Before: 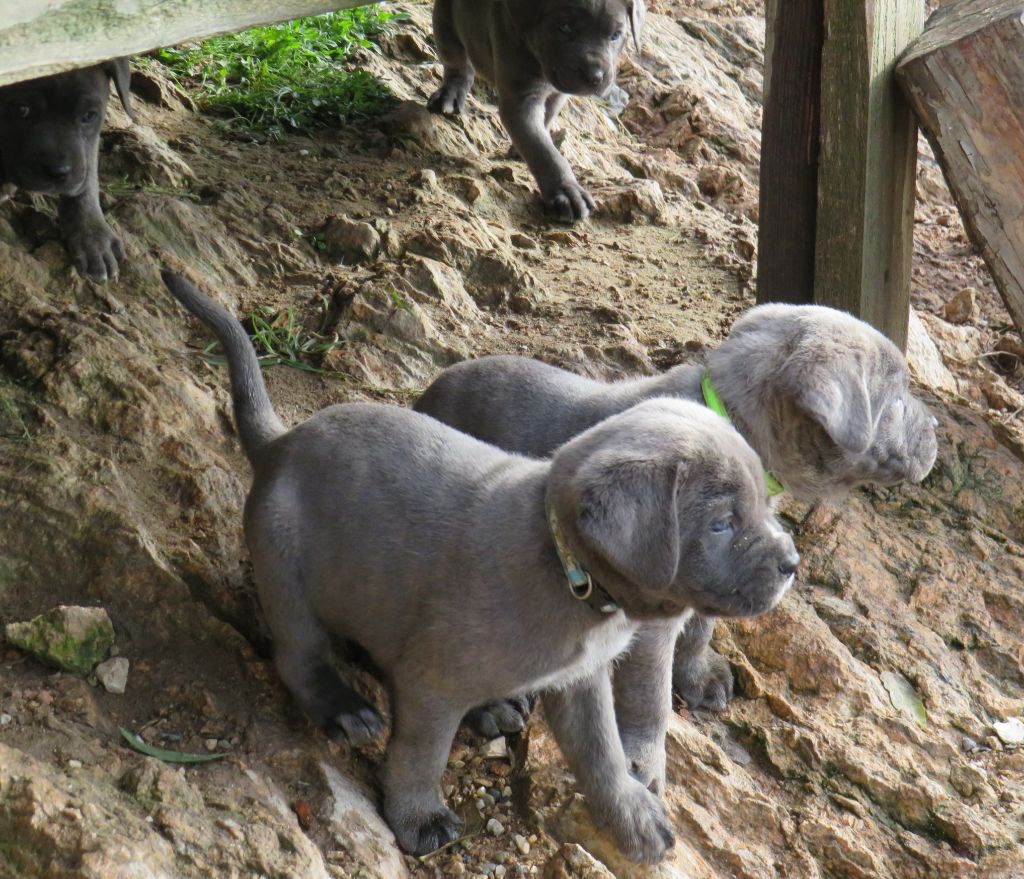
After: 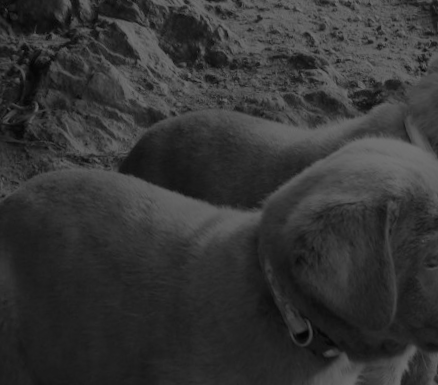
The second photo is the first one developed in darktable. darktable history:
rotate and perspective: rotation -4.98°, automatic cropping off
color correction: highlights a* 15, highlights b* 31.55
color balance rgb: perceptual brilliance grading › global brilliance -48.39%
crop: left 30%, top 30%, right 30%, bottom 30%
monochrome: a 79.32, b 81.83, size 1.1
base curve: curves: ch0 [(0, 0) (0.666, 0.806) (1, 1)]
